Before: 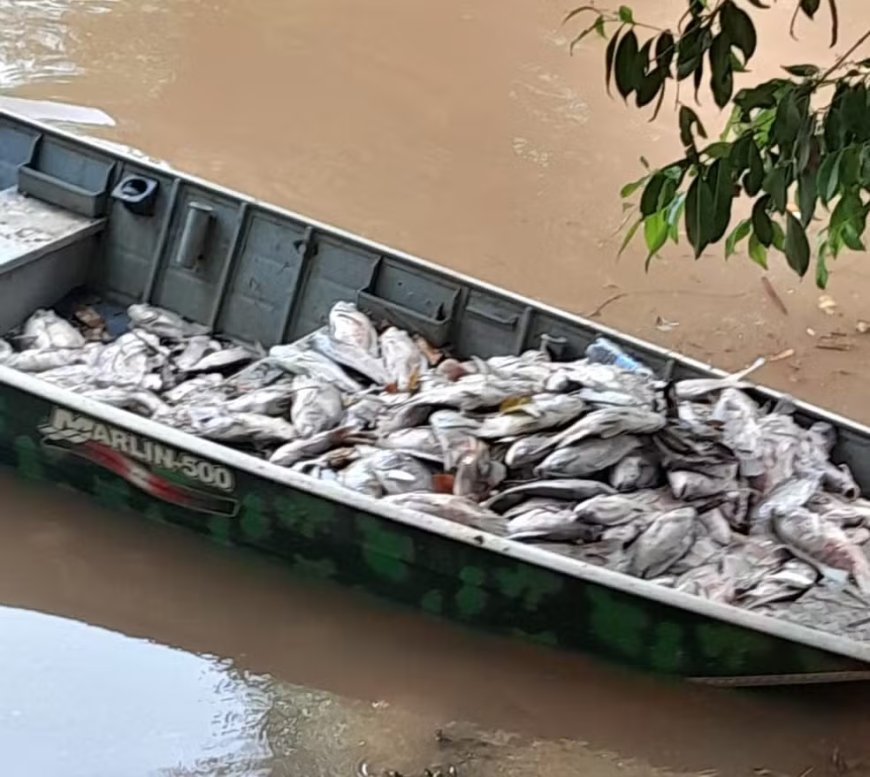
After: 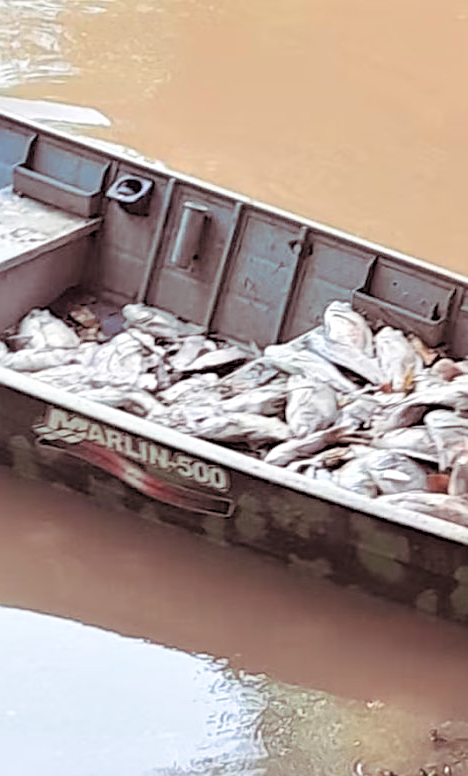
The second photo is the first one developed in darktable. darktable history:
crop: left 0.587%, right 45.588%, bottom 0.086%
sharpen: on, module defaults
contrast brightness saturation: contrast 0.1, brightness 0.3, saturation 0.14
split-toning: shadows › saturation 0.41, highlights › saturation 0, compress 33.55%
